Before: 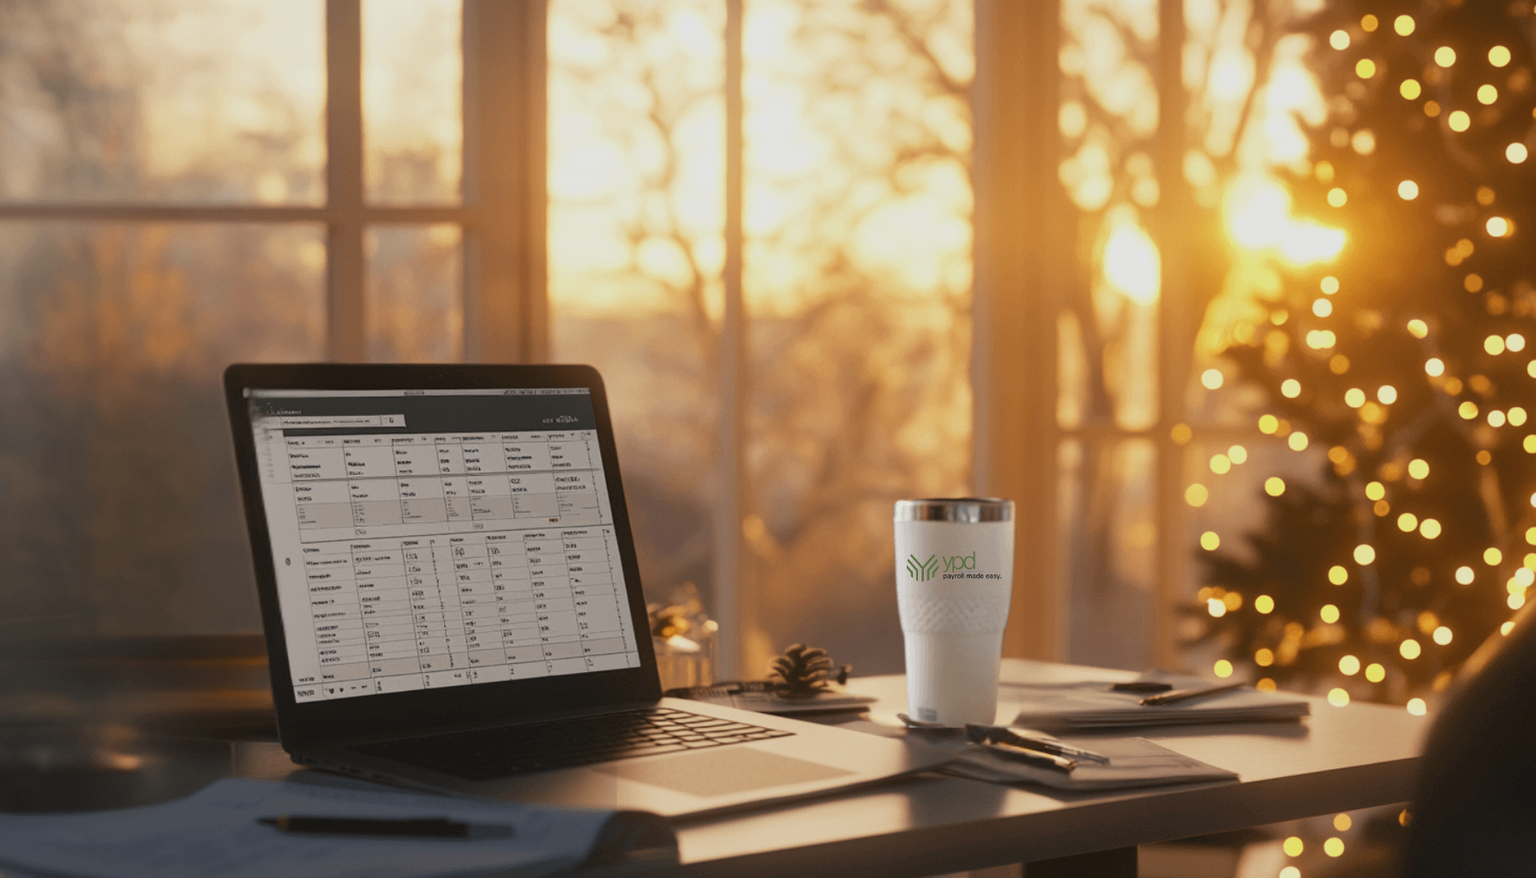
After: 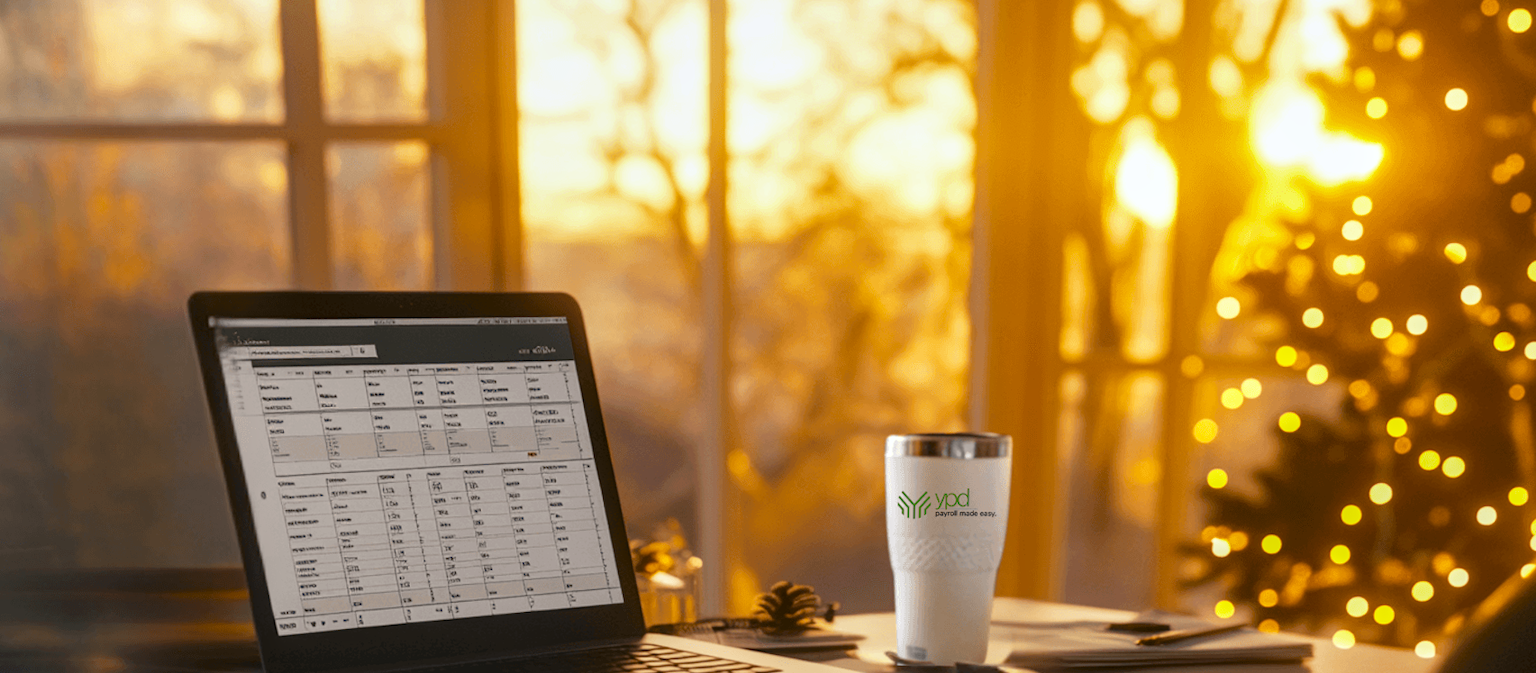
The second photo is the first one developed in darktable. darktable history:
crop: top 11.038%, bottom 13.962%
white balance: red 0.988, blue 1.017
color balance rgb: linear chroma grading › global chroma 10%, perceptual saturation grading › global saturation 30%, global vibrance 10%
exposure: exposure 0.2 EV, compensate highlight preservation false
local contrast: detail 130%
rotate and perspective: rotation 0.074°, lens shift (vertical) 0.096, lens shift (horizontal) -0.041, crop left 0.043, crop right 0.952, crop top 0.024, crop bottom 0.979
